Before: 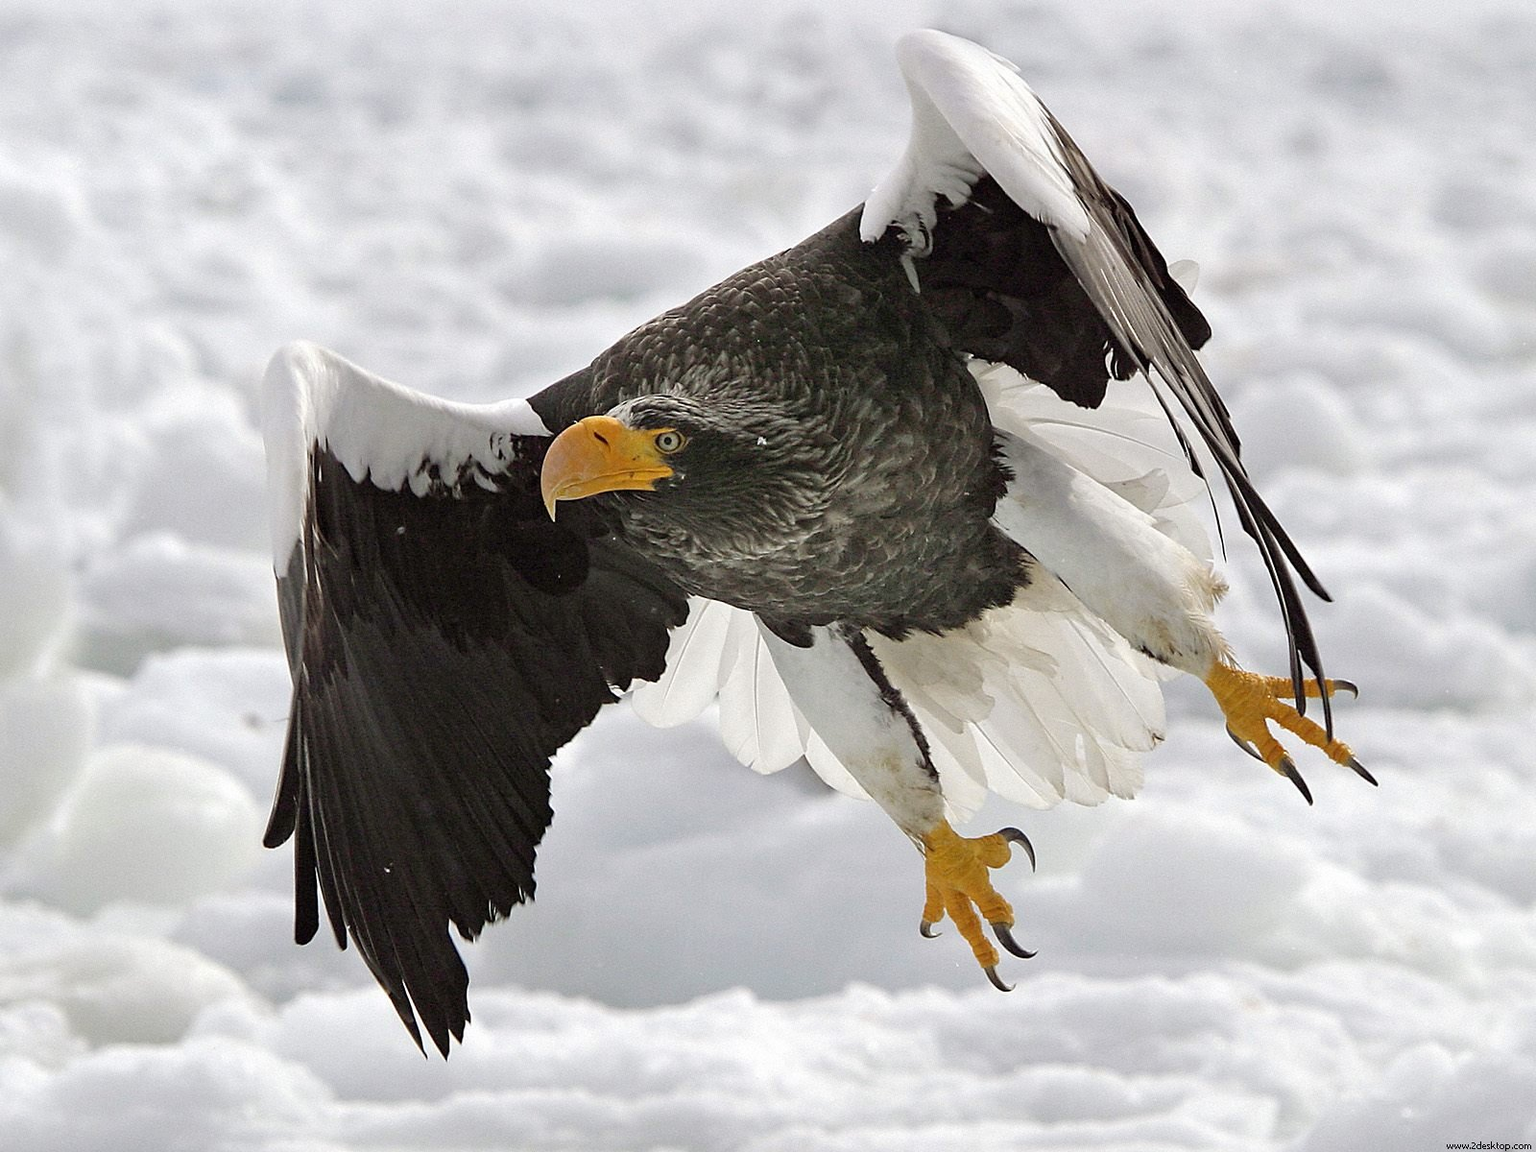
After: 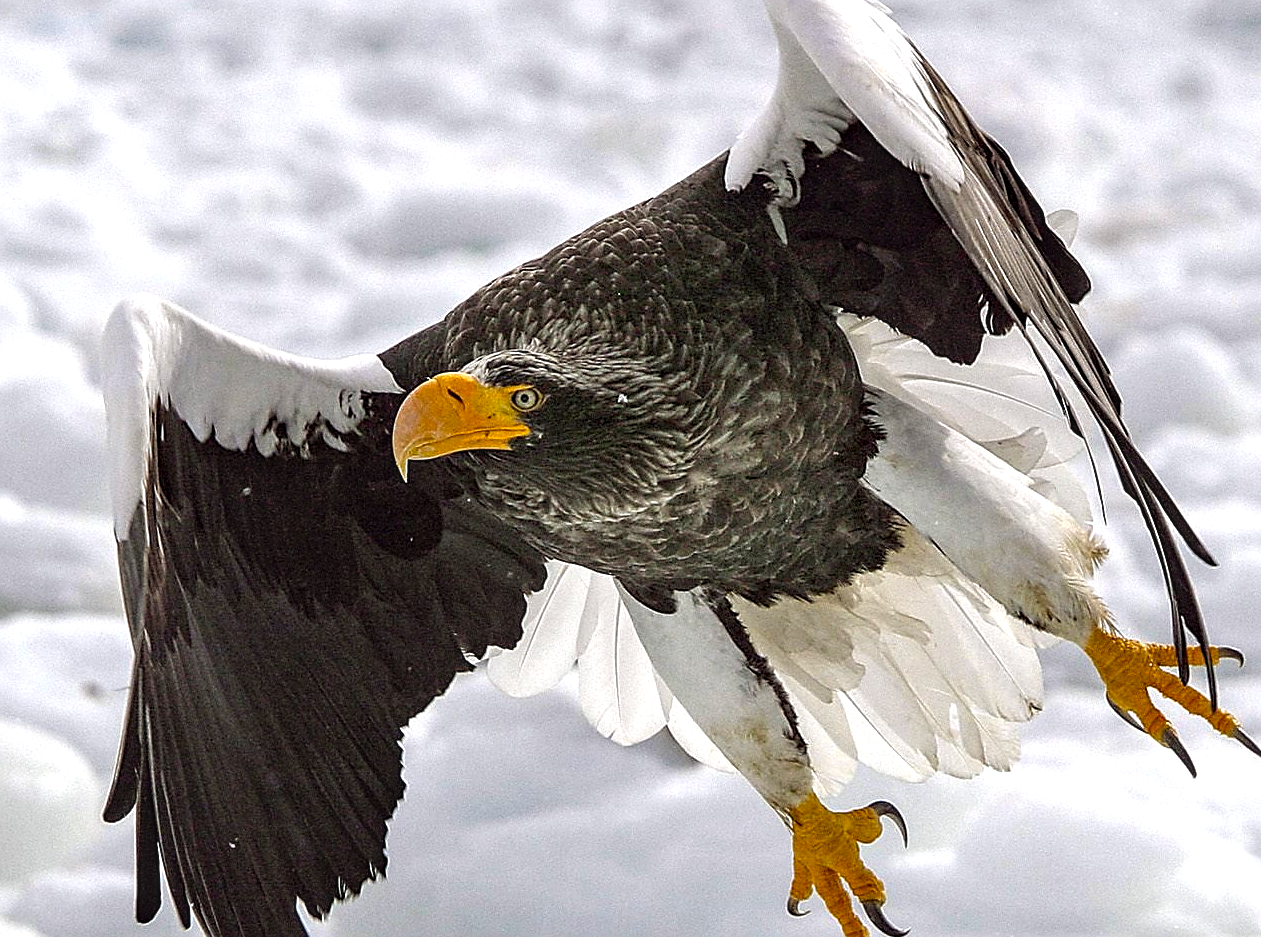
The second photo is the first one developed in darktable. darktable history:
color balance: lift [1, 1.001, 0.999, 1.001], gamma [1, 1.004, 1.007, 0.993], gain [1, 0.991, 0.987, 1.013], contrast 10%, output saturation 120%
local contrast: detail 142%
sharpen: on, module defaults
crop and rotate: left 10.77%, top 5.1%, right 10.41%, bottom 16.76%
